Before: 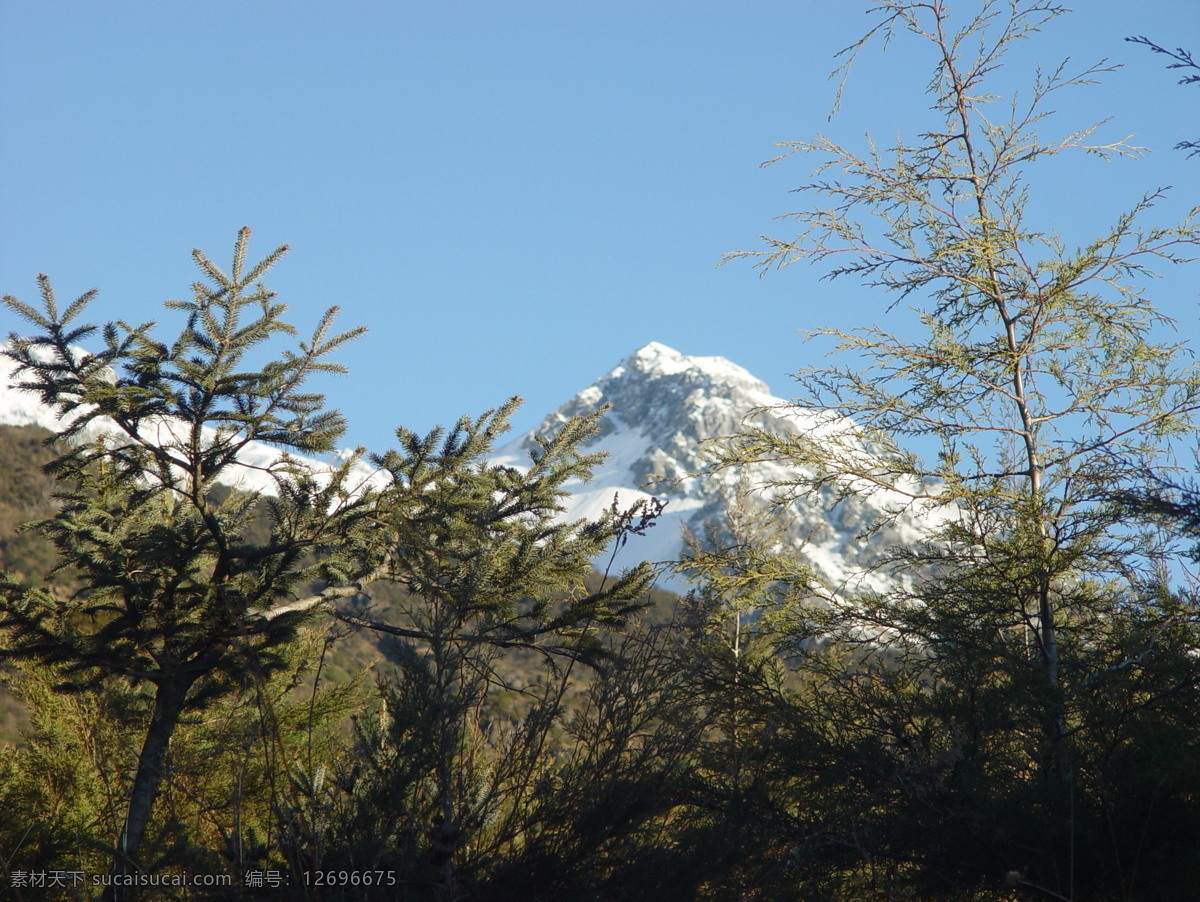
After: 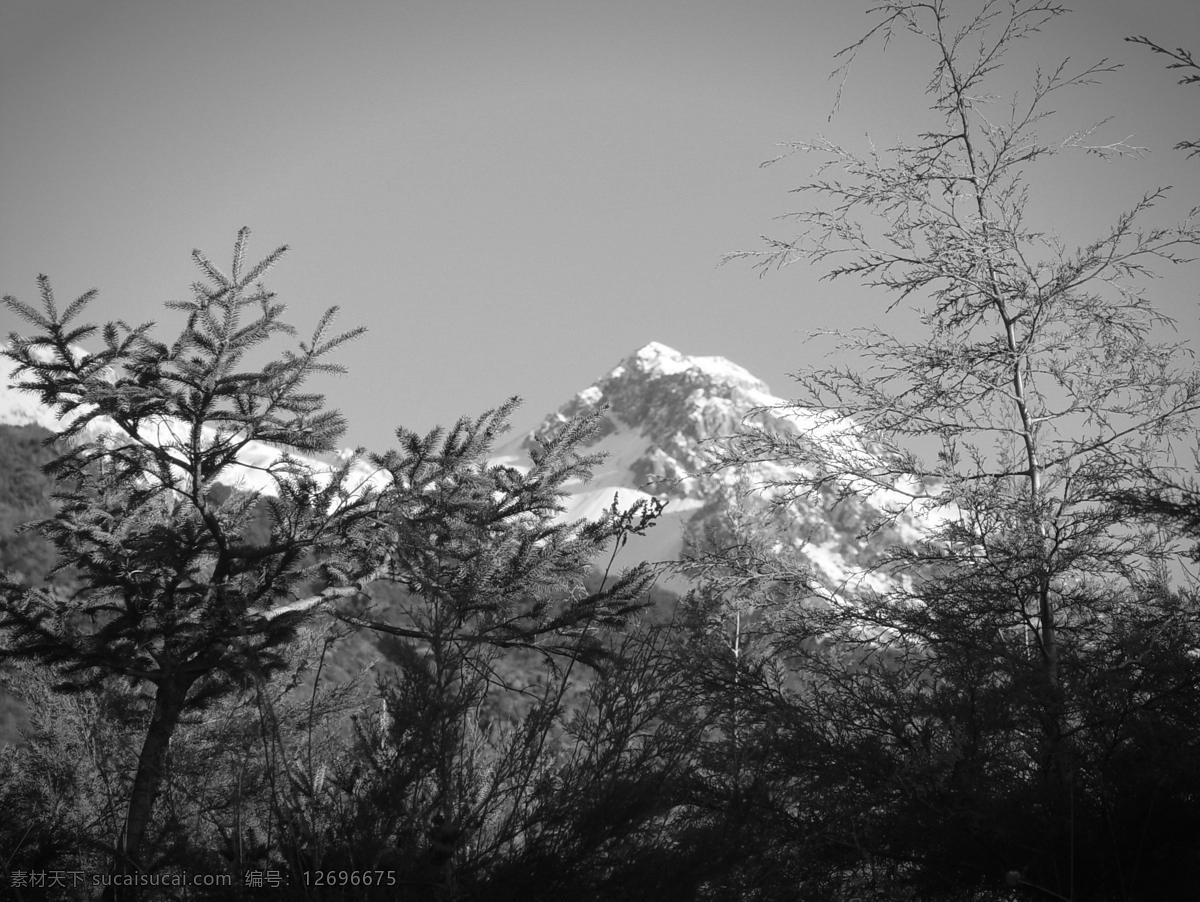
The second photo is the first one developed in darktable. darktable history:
monochrome: a 32, b 64, size 2.3, highlights 1
vignetting: automatic ratio true
